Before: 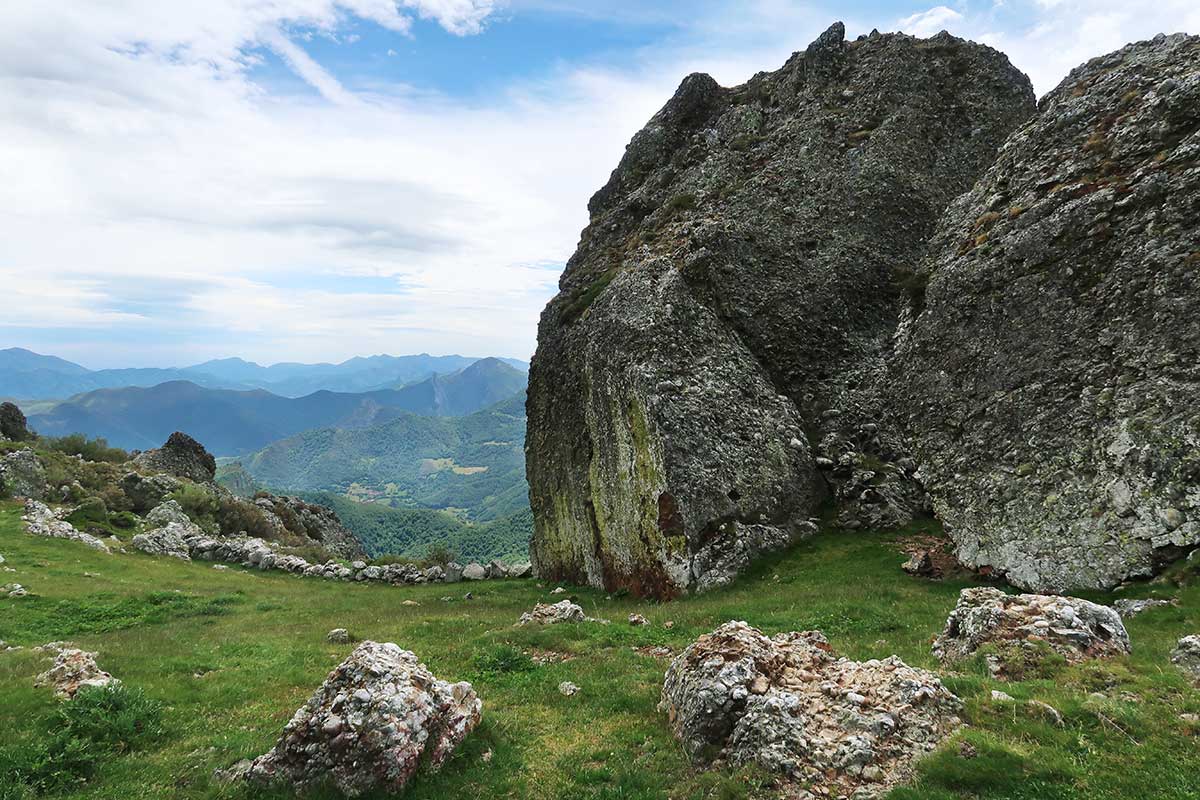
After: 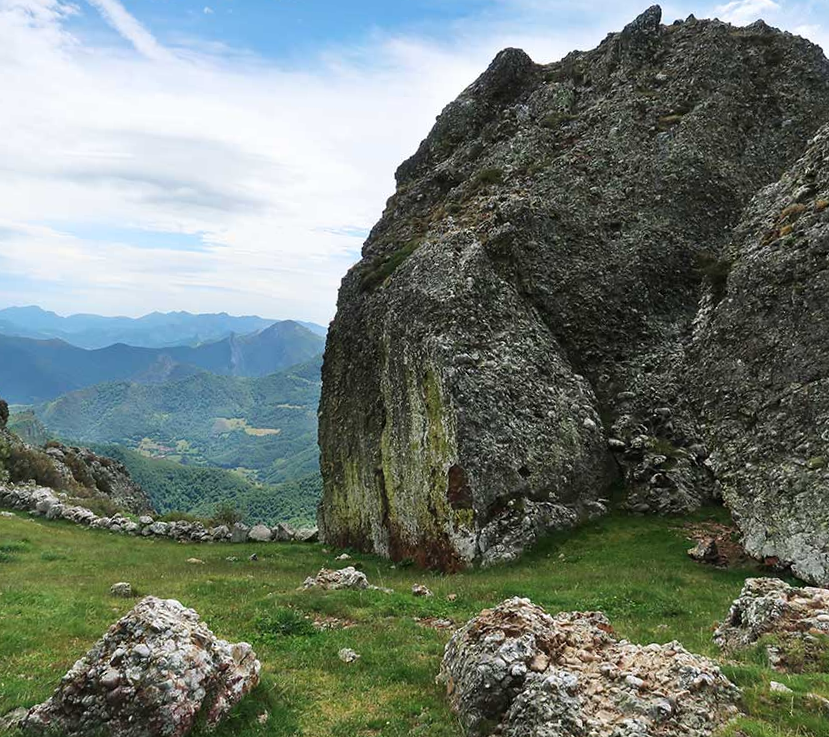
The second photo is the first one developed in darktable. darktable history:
crop and rotate: angle -3.27°, left 14.277%, top 0.028%, right 10.766%, bottom 0.028%
